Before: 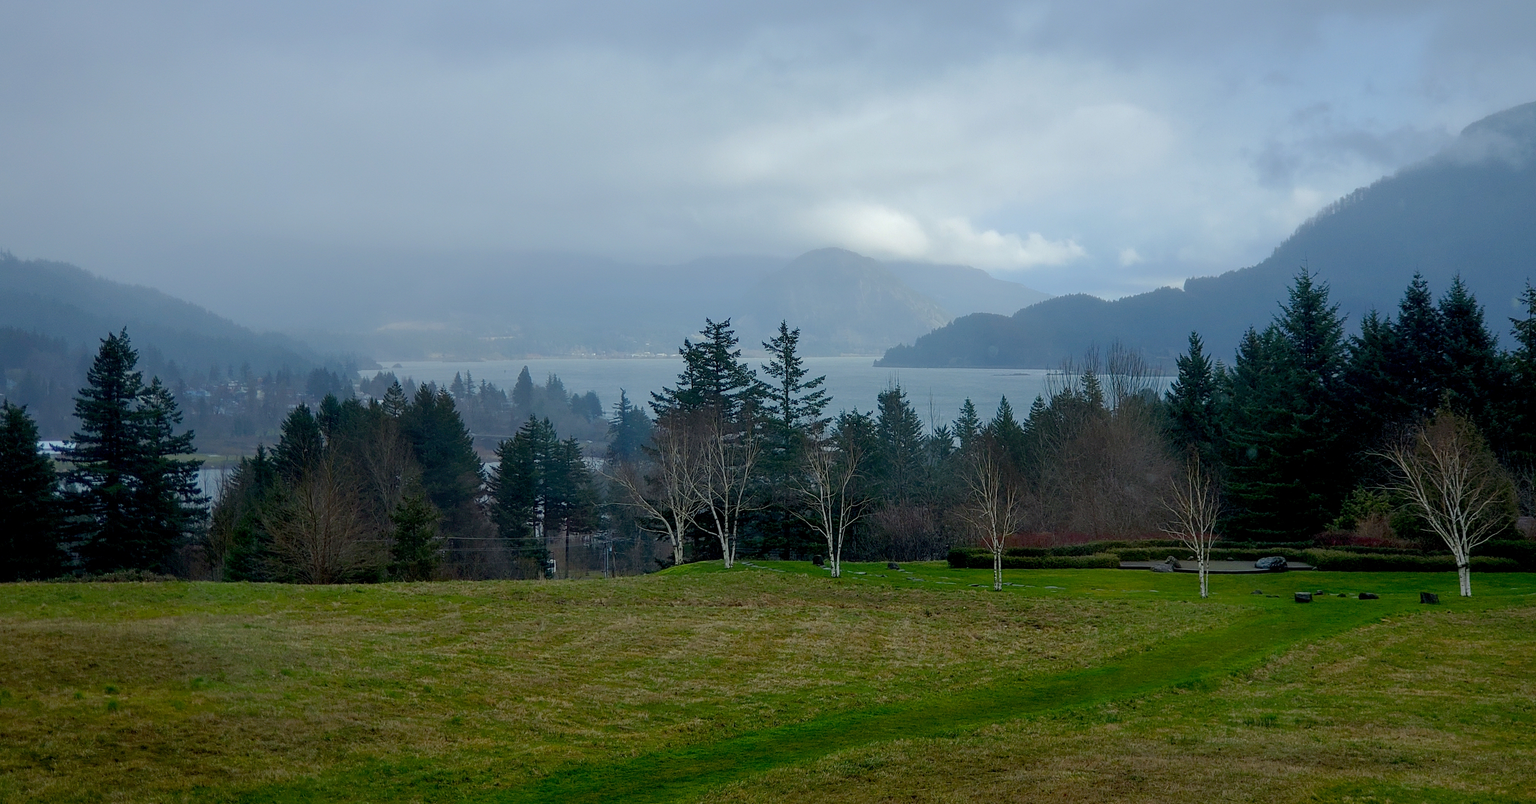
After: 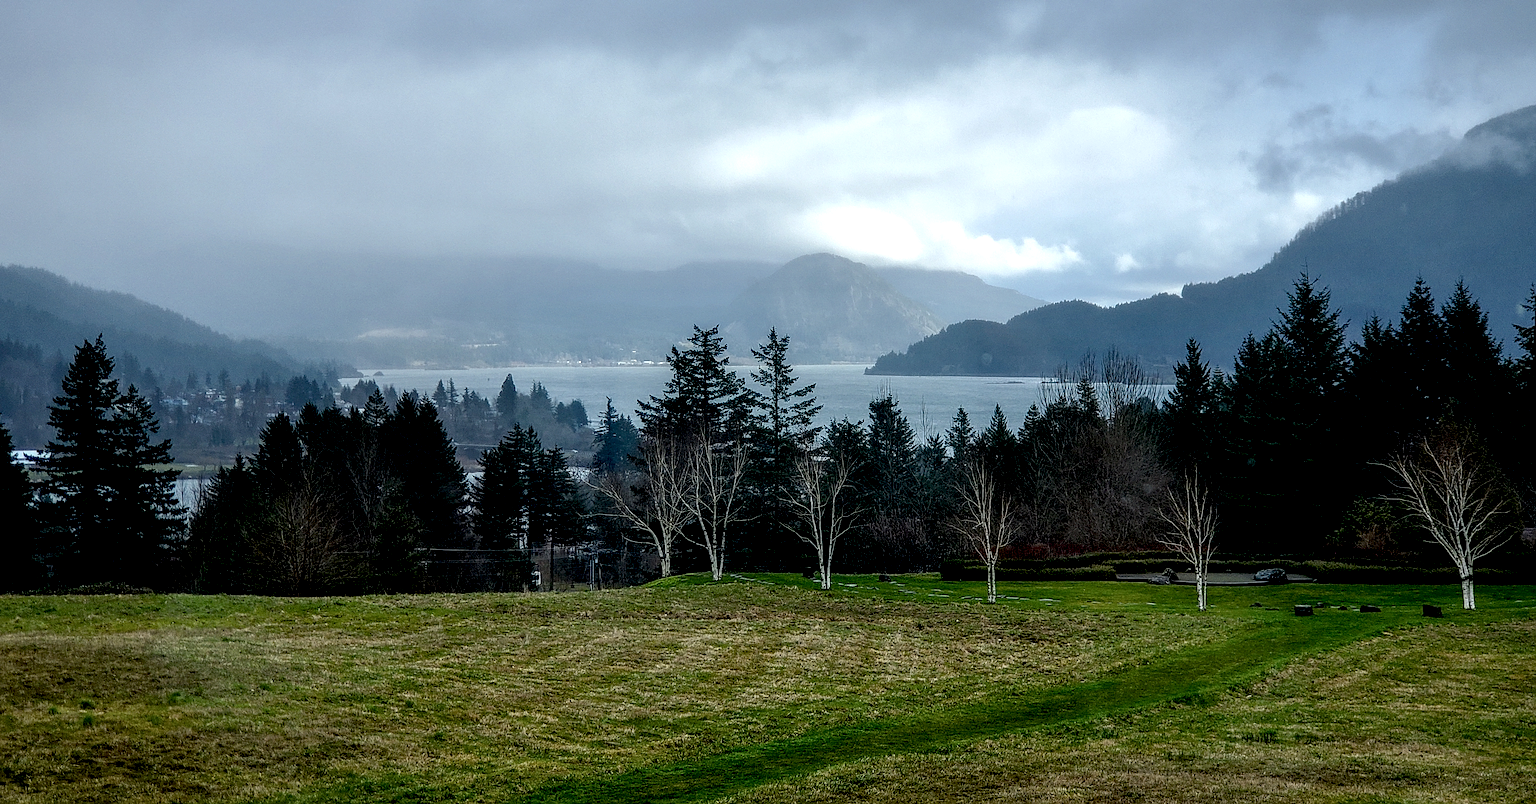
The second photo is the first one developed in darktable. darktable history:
local contrast: shadows 185%, detail 225%
crop: left 1.743%, right 0.268%, bottom 2.011%
sharpen: on, module defaults
